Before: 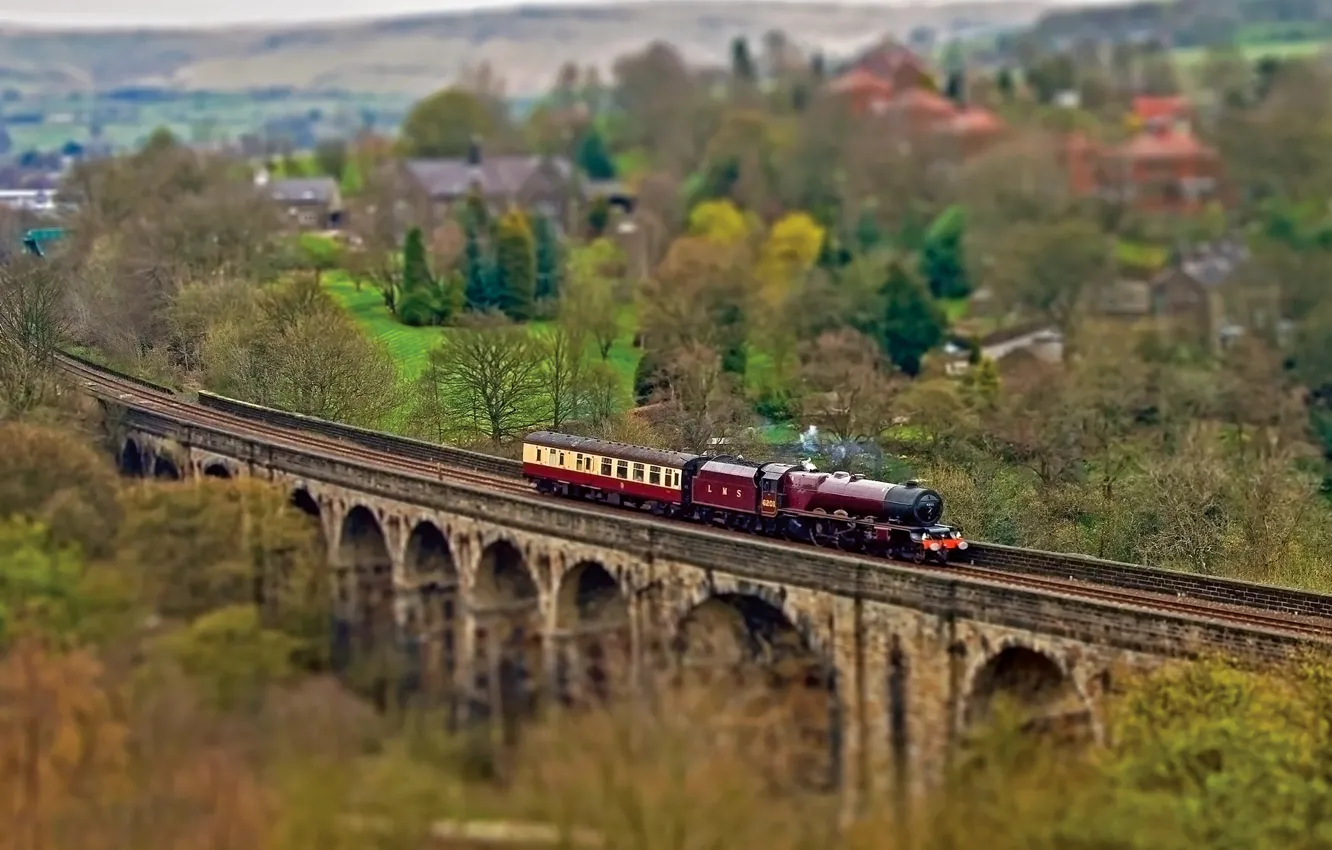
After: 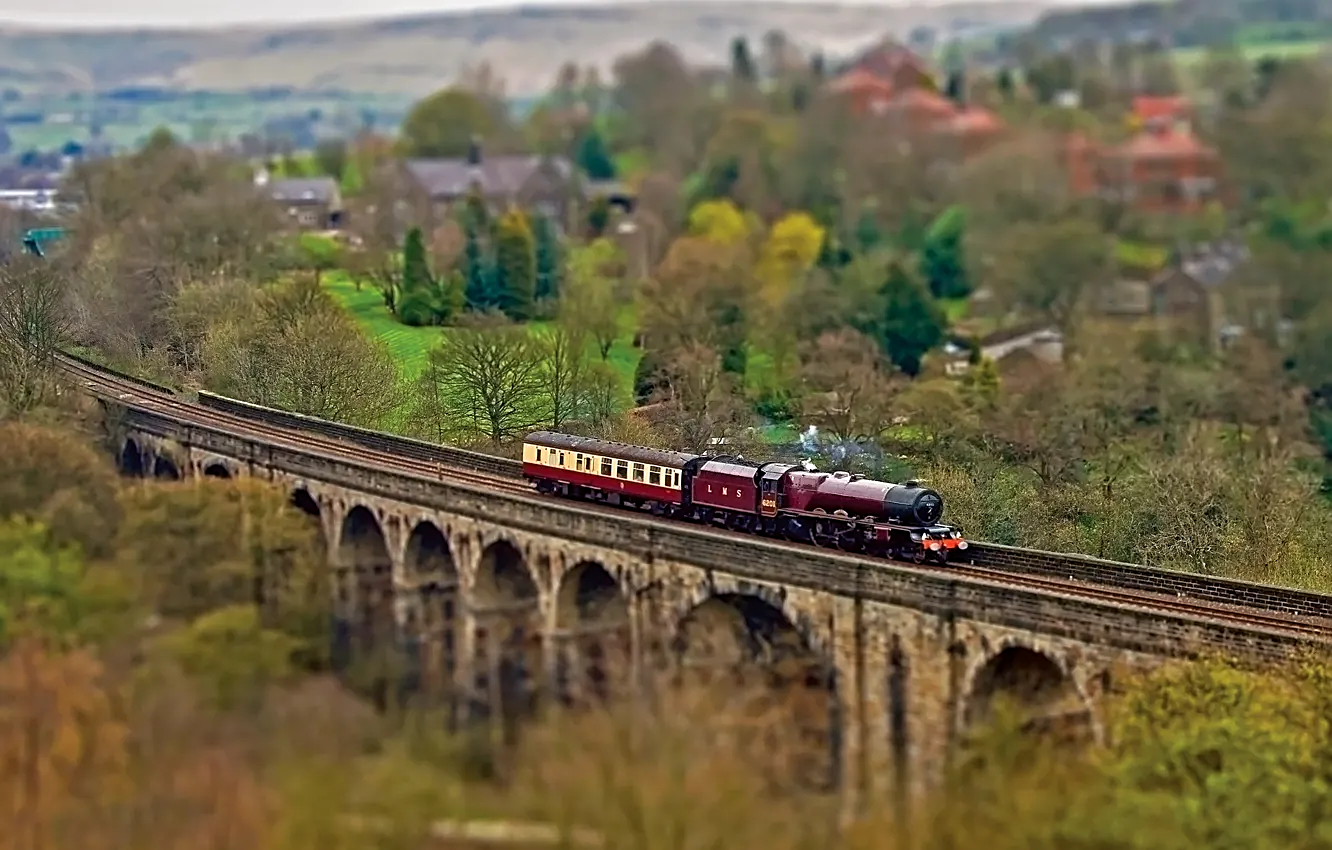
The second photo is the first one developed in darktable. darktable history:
sharpen: on, module defaults
color balance rgb: perceptual saturation grading › global saturation 0.668%
